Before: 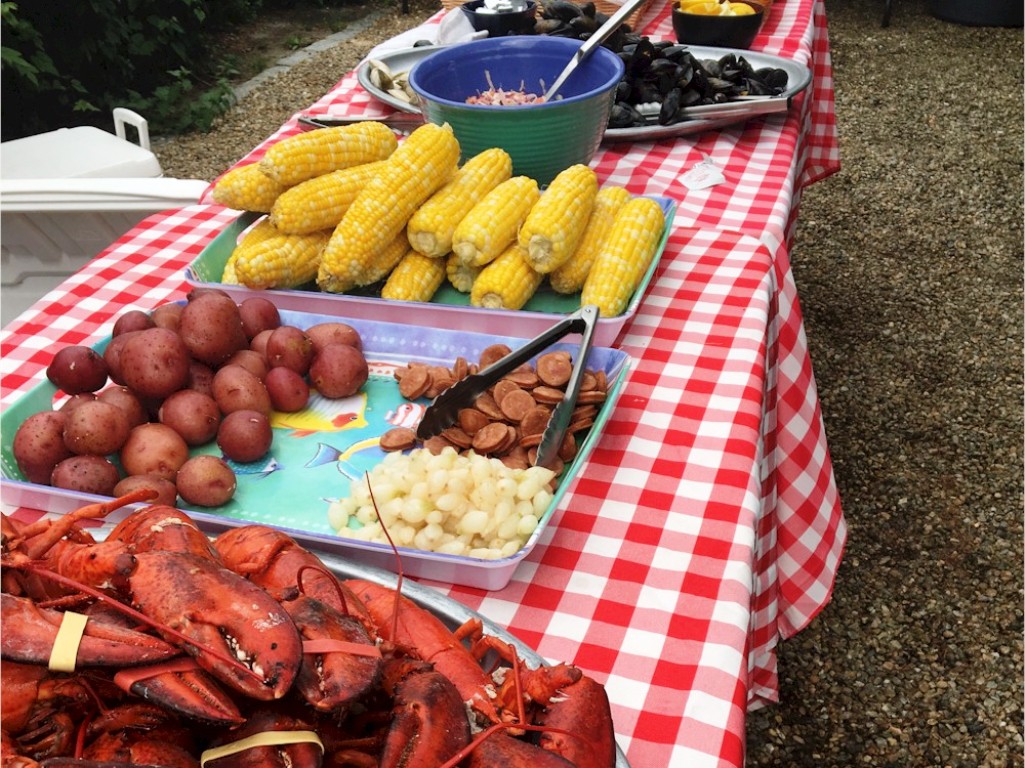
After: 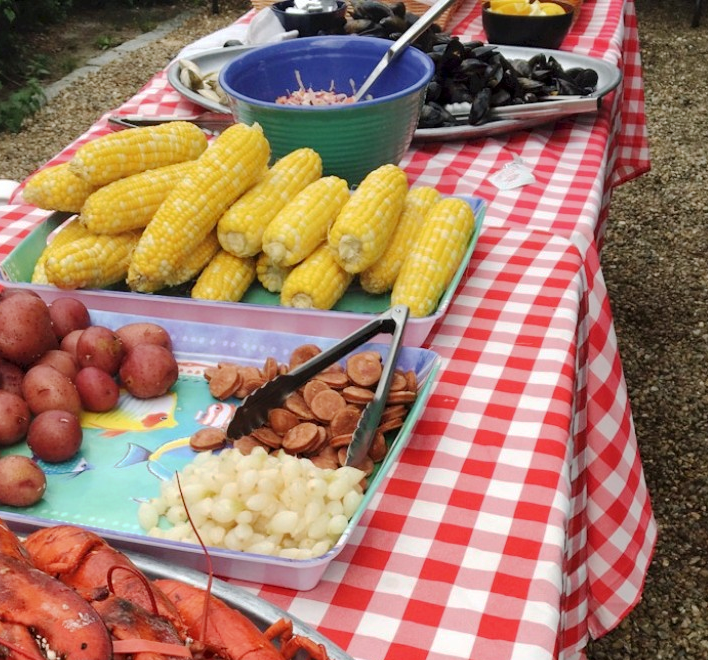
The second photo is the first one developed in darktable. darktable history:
base curve: curves: ch0 [(0, 0) (0.235, 0.266) (0.503, 0.496) (0.786, 0.72) (1, 1)], preserve colors none
tone equalizer: edges refinement/feathering 500, mask exposure compensation -1.57 EV, preserve details no
crop: left 18.586%, right 12.313%, bottom 13.97%
